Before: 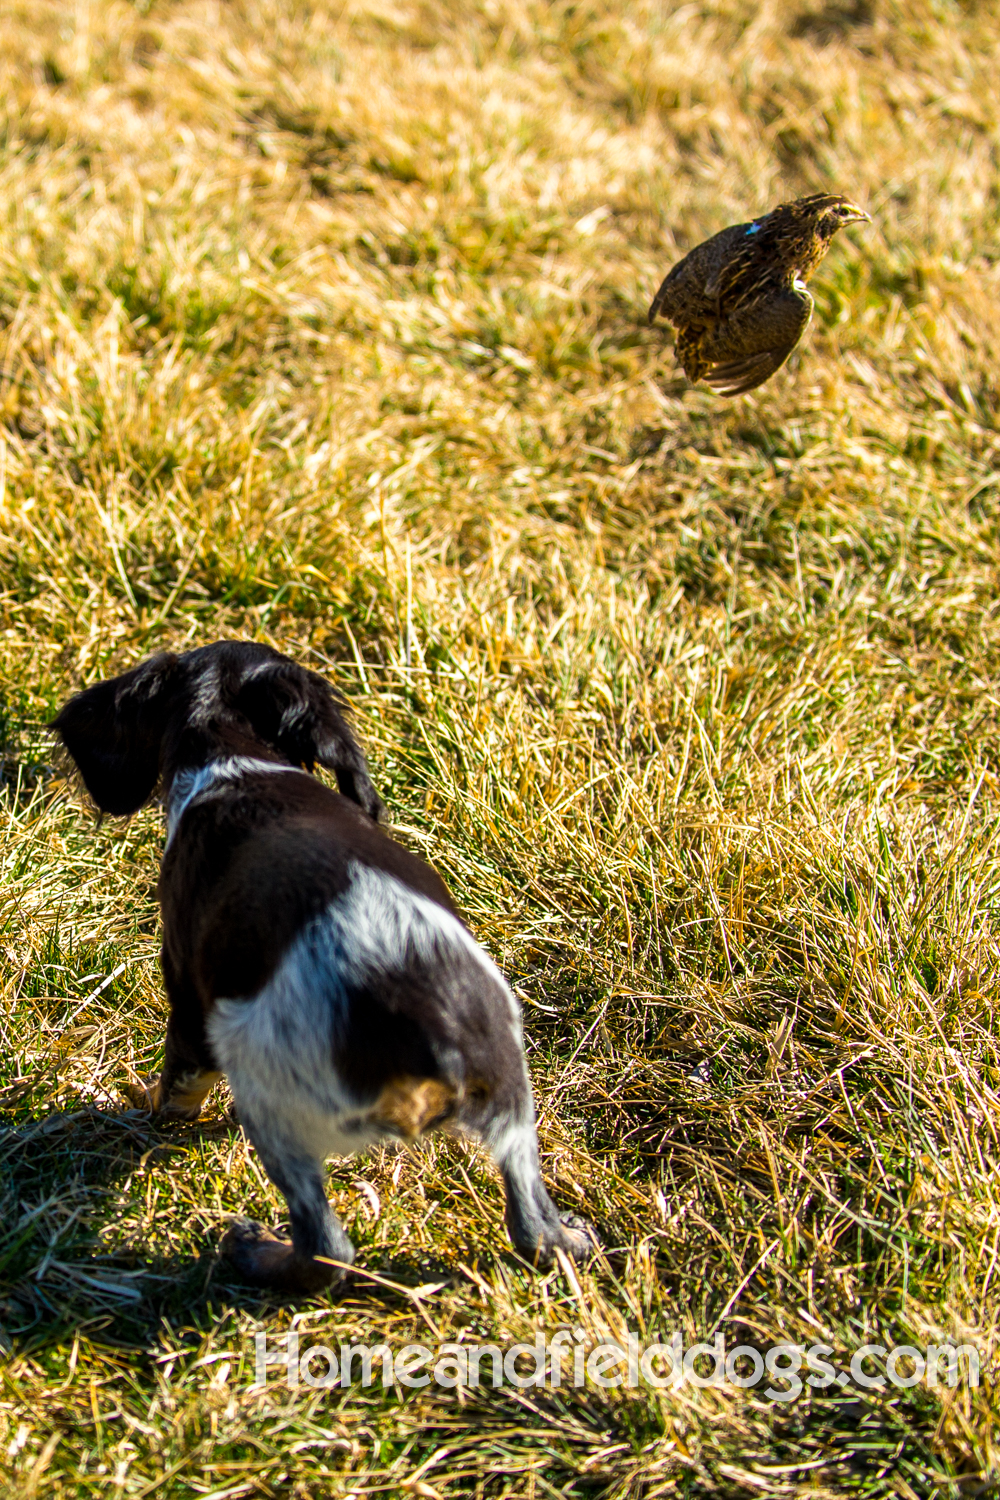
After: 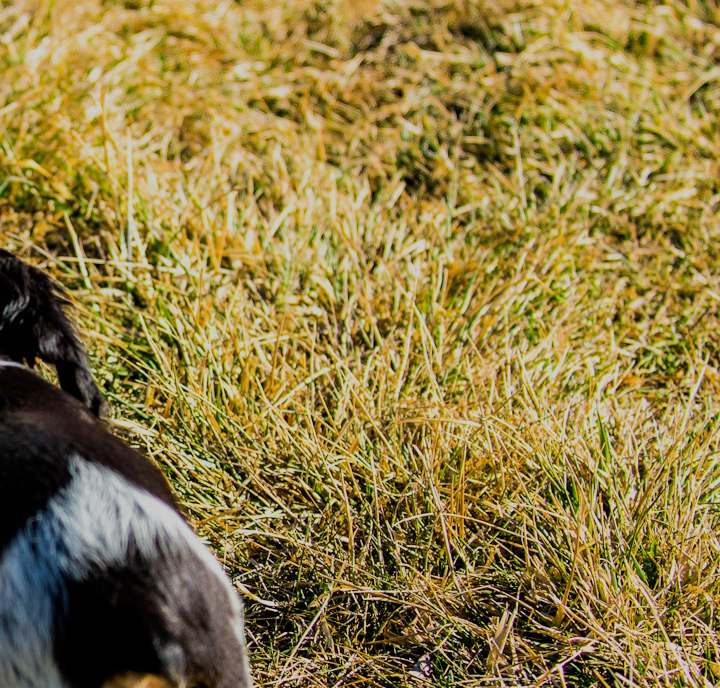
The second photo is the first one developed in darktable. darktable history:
filmic rgb: black relative exposure -6.98 EV, white relative exposure 5.63 EV, hardness 2.86
crop and rotate: left 27.938%, top 27.046%, bottom 27.046%
